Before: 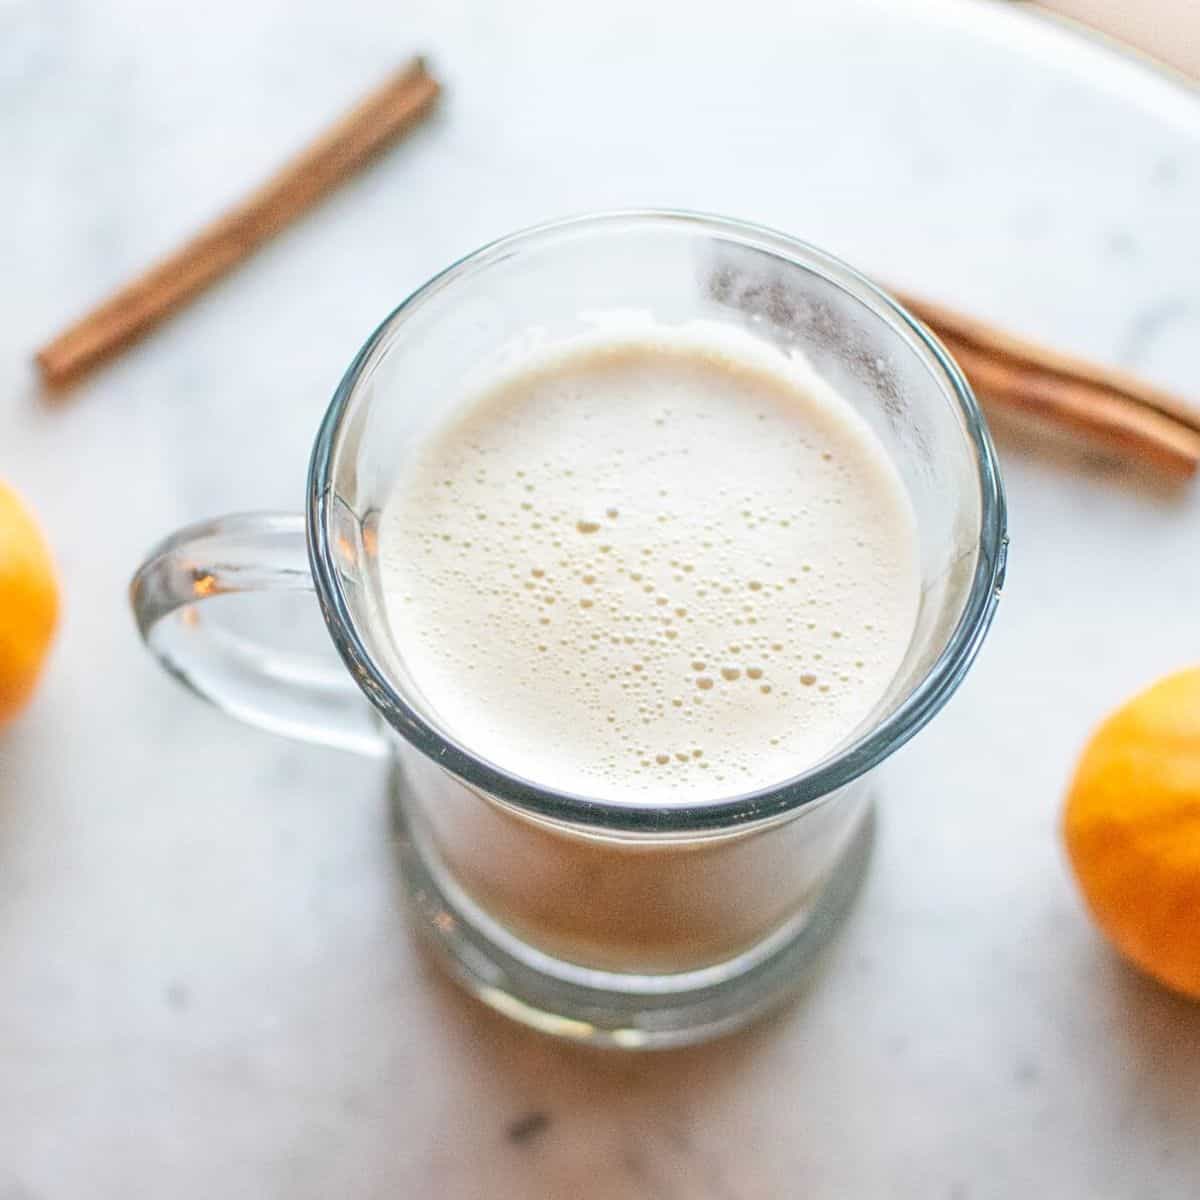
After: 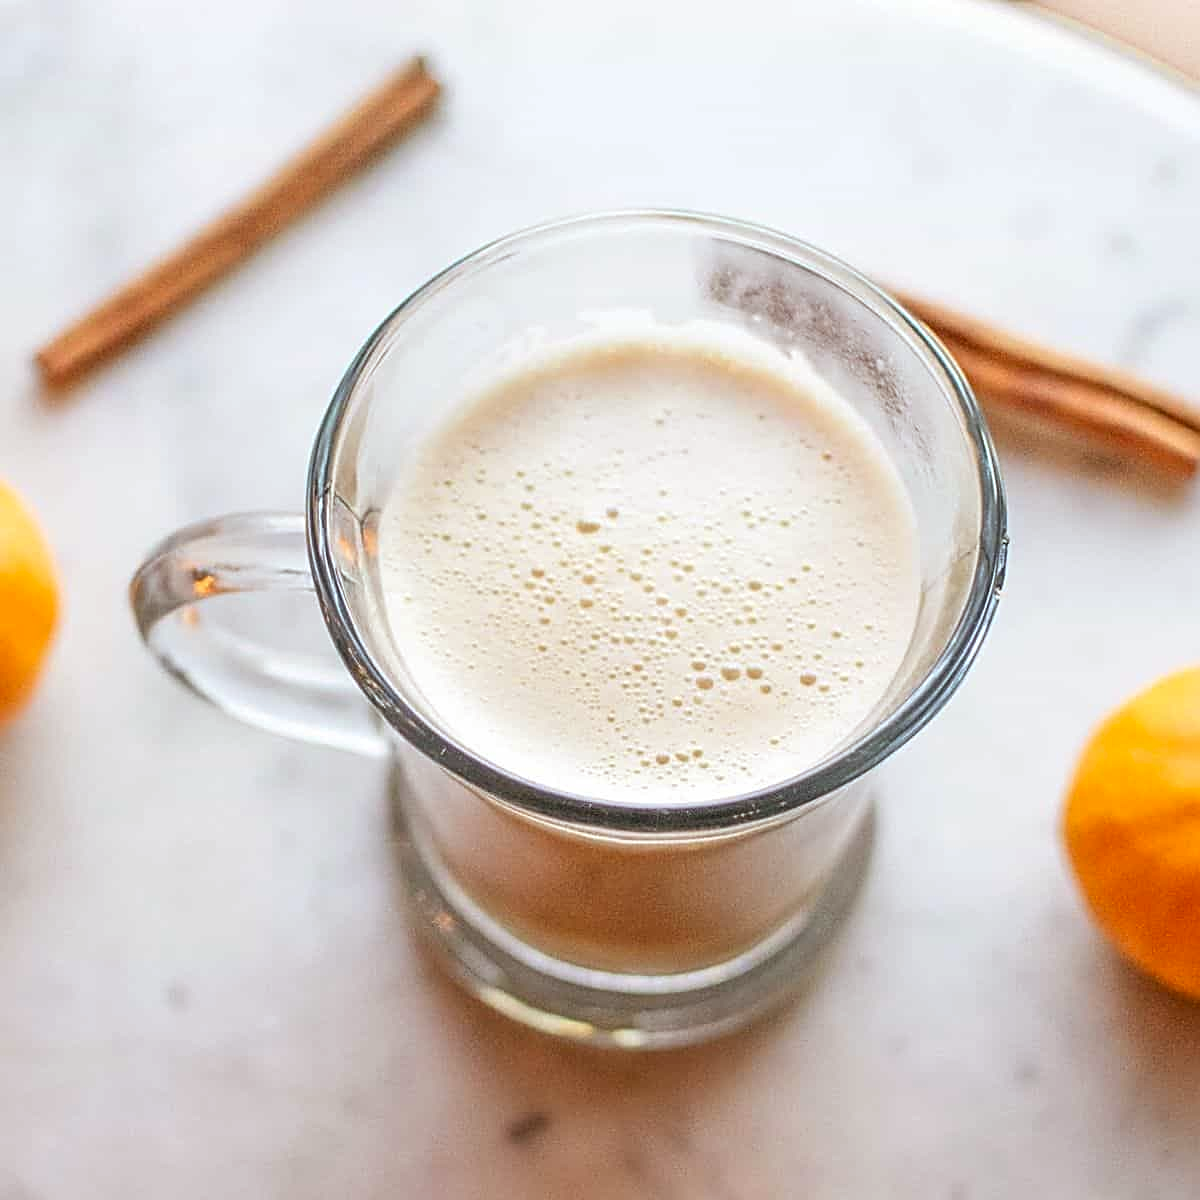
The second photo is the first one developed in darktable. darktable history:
rgb levels: mode RGB, independent channels, levels [[0, 0.5, 1], [0, 0.521, 1], [0, 0.536, 1]]
sharpen: on, module defaults
